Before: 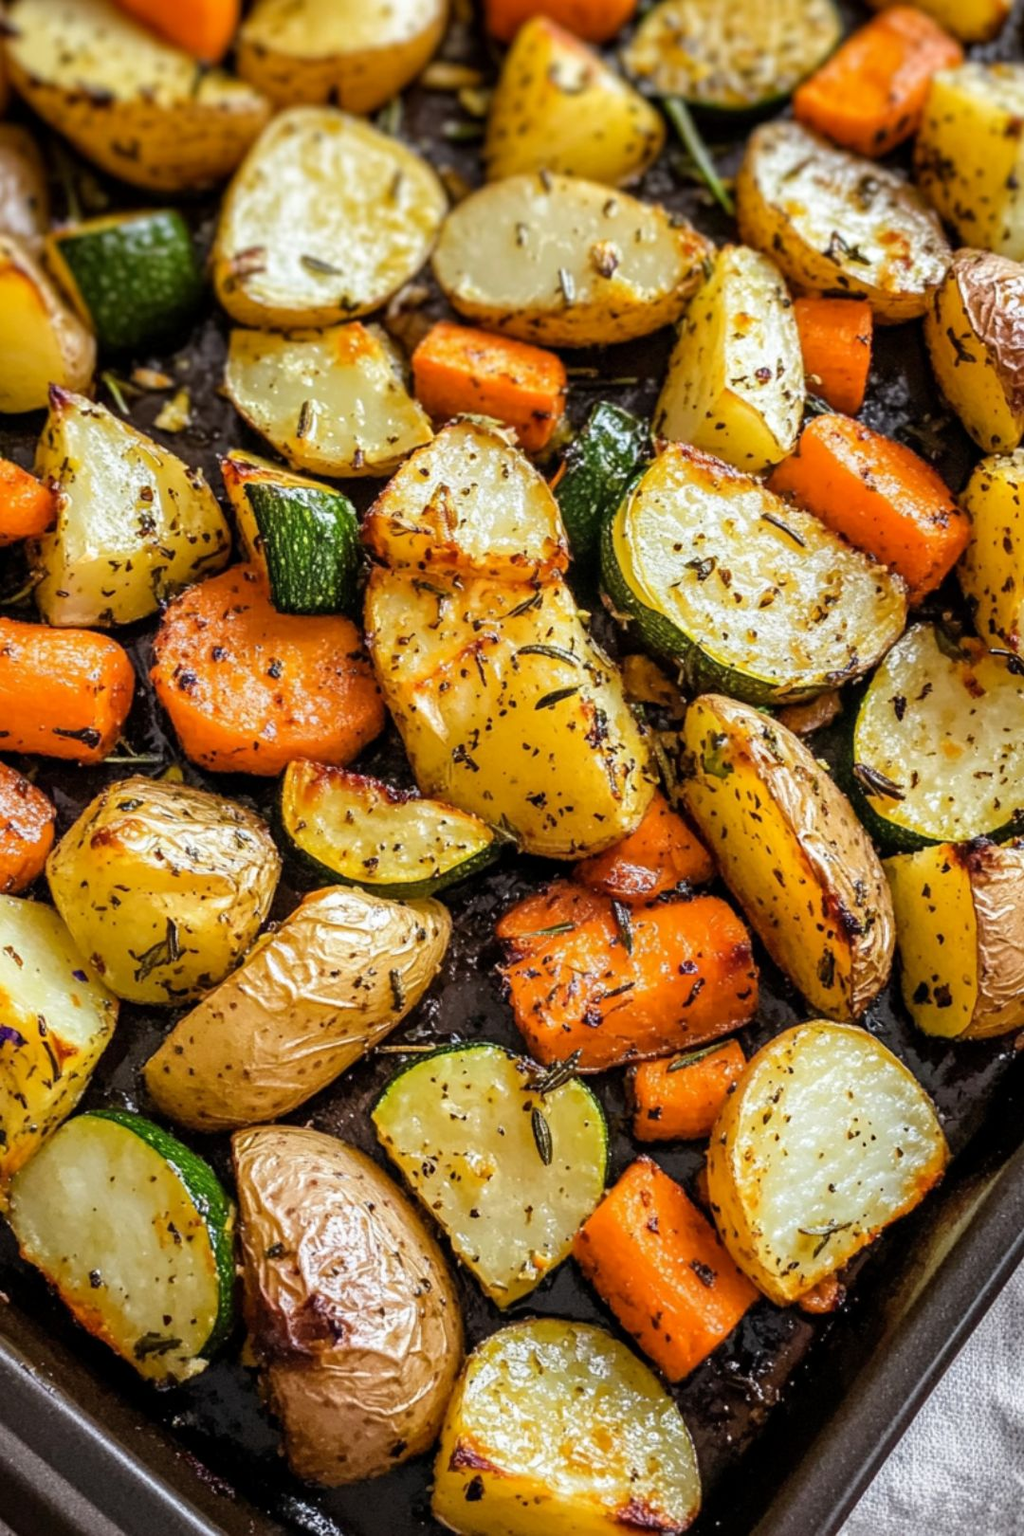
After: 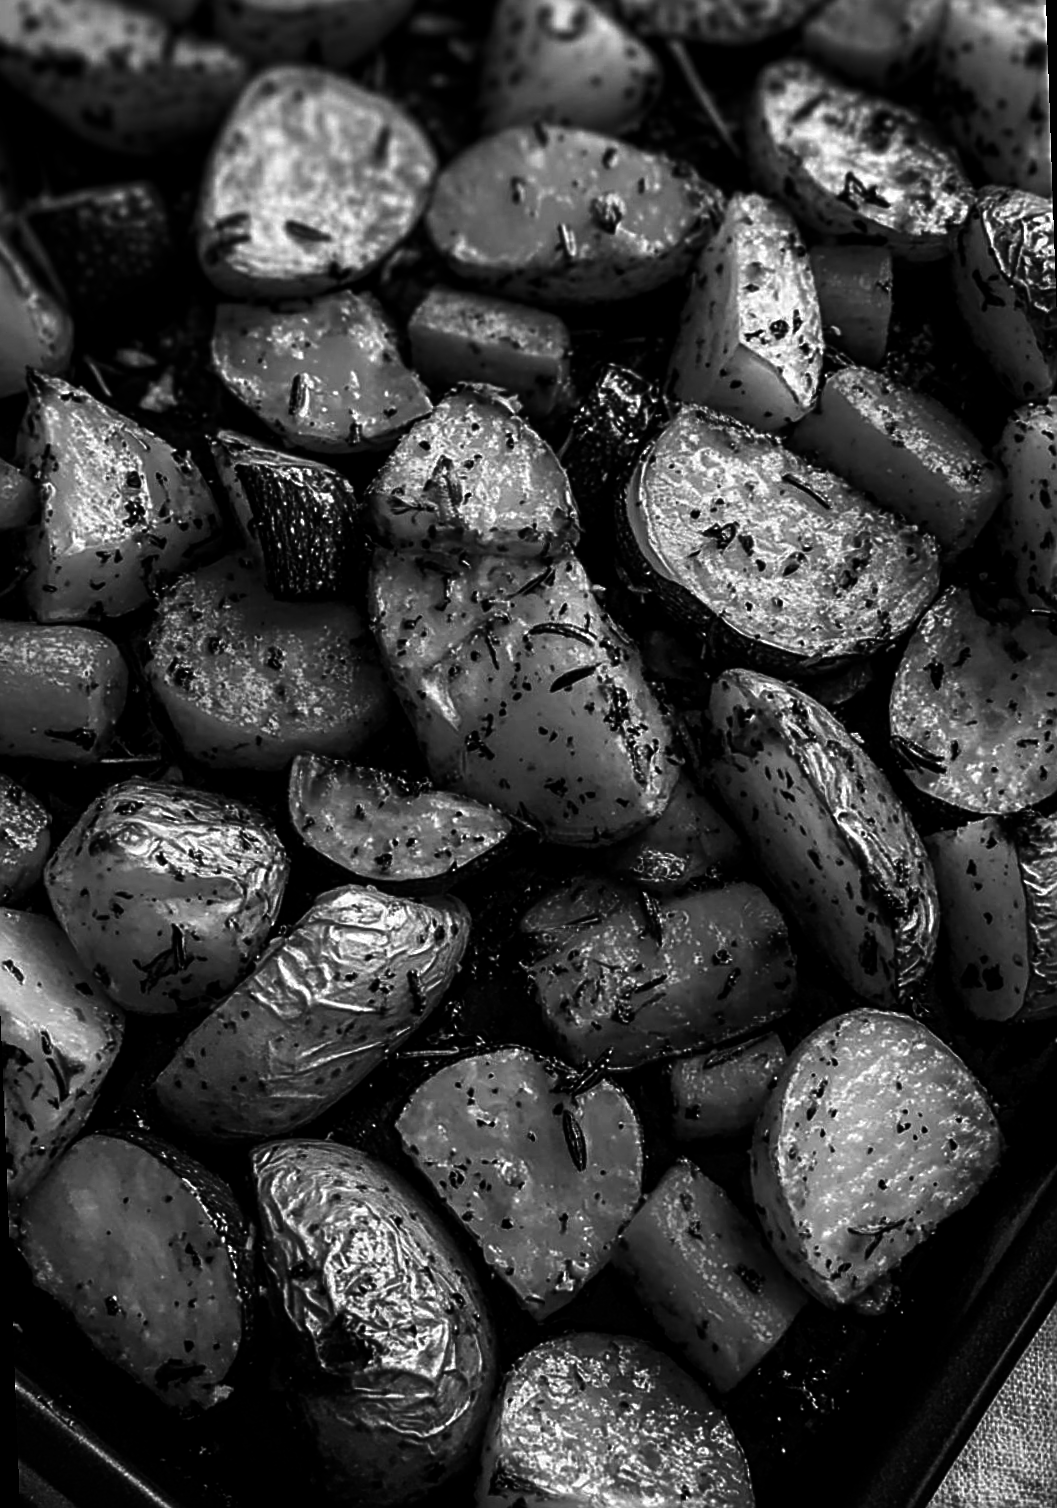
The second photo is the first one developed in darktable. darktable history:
sharpen: amount 0.55
rotate and perspective: rotation -2.12°, lens shift (vertical) 0.009, lens shift (horizontal) -0.008, automatic cropping original format, crop left 0.036, crop right 0.964, crop top 0.05, crop bottom 0.959
contrast brightness saturation: contrast 0.02, brightness -1, saturation -1
